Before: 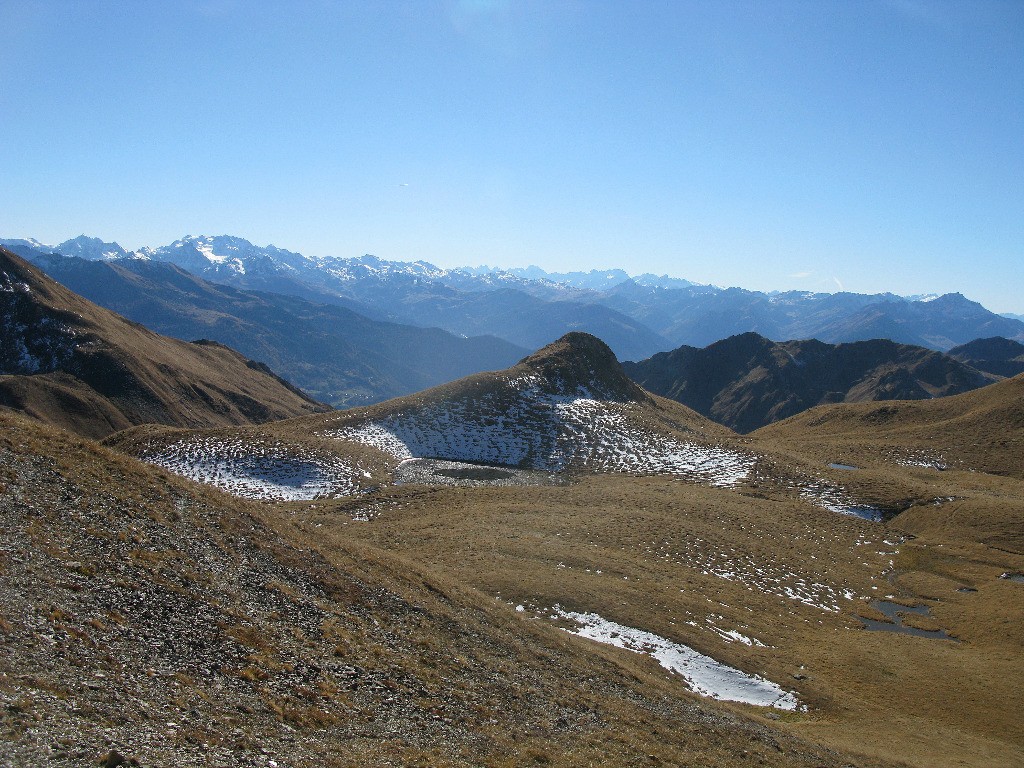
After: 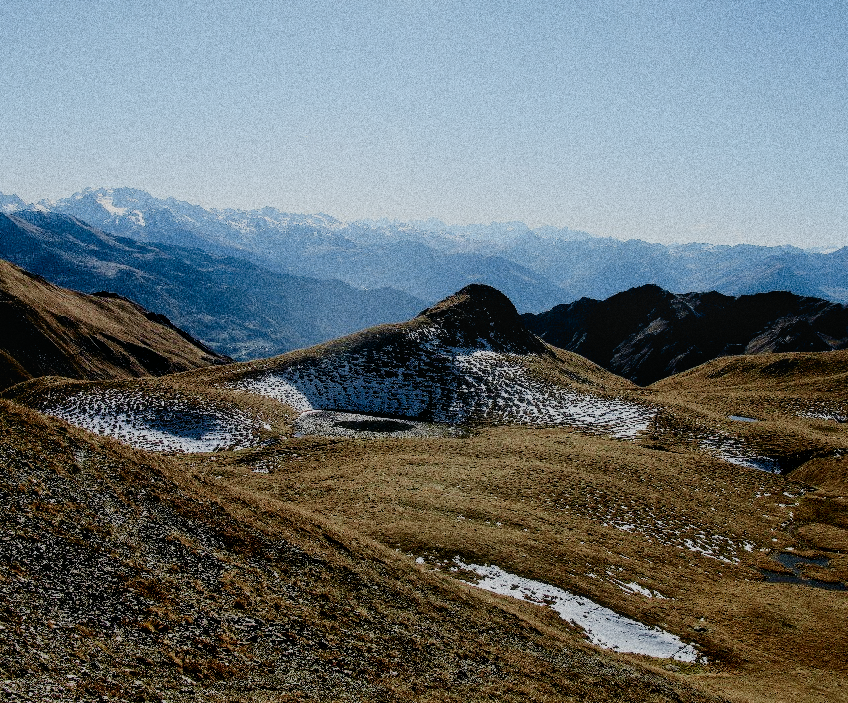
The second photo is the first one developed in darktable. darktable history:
crop: left 9.807%, top 6.259%, right 7.334%, bottom 2.177%
local contrast: detail 115%
tone curve: curves: ch0 [(0, 0) (0.049, 0.01) (0.154, 0.081) (0.491, 0.519) (0.748, 0.765) (1, 0.919)]; ch1 [(0, 0) (0.172, 0.123) (0.317, 0.272) (0.401, 0.422) (0.499, 0.497) (0.531, 0.54) (0.615, 0.603) (0.741, 0.783) (1, 1)]; ch2 [(0, 0) (0.411, 0.424) (0.483, 0.478) (0.544, 0.56) (0.686, 0.638) (1, 1)], color space Lab, independent channels, preserve colors none
filmic rgb: black relative exposure -2.85 EV, white relative exposure 4.56 EV, hardness 1.77, contrast 1.25, preserve chrominance no, color science v5 (2021)
grain: coarseness 10.62 ISO, strength 55.56%
